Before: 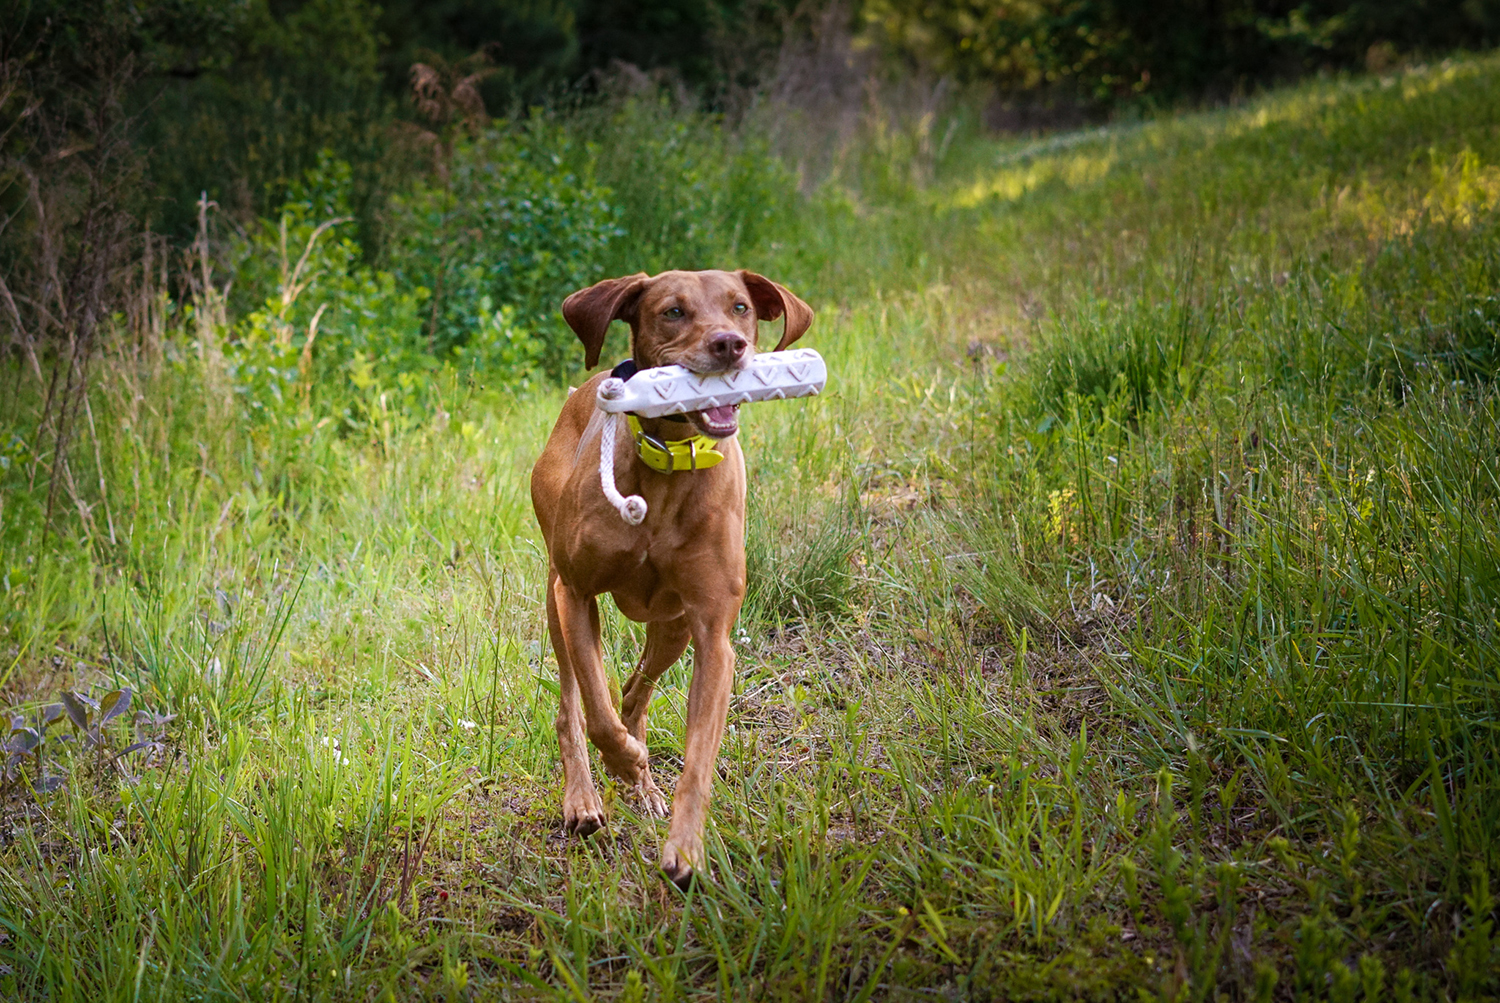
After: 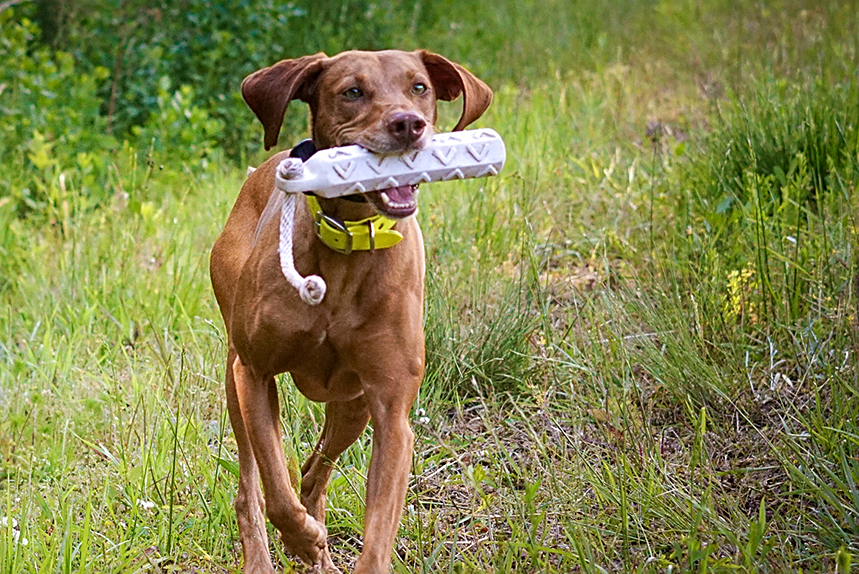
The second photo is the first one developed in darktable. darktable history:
sharpen: on, module defaults
crop: left 21.465%, top 21.974%, right 21.209%, bottom 20.7%
